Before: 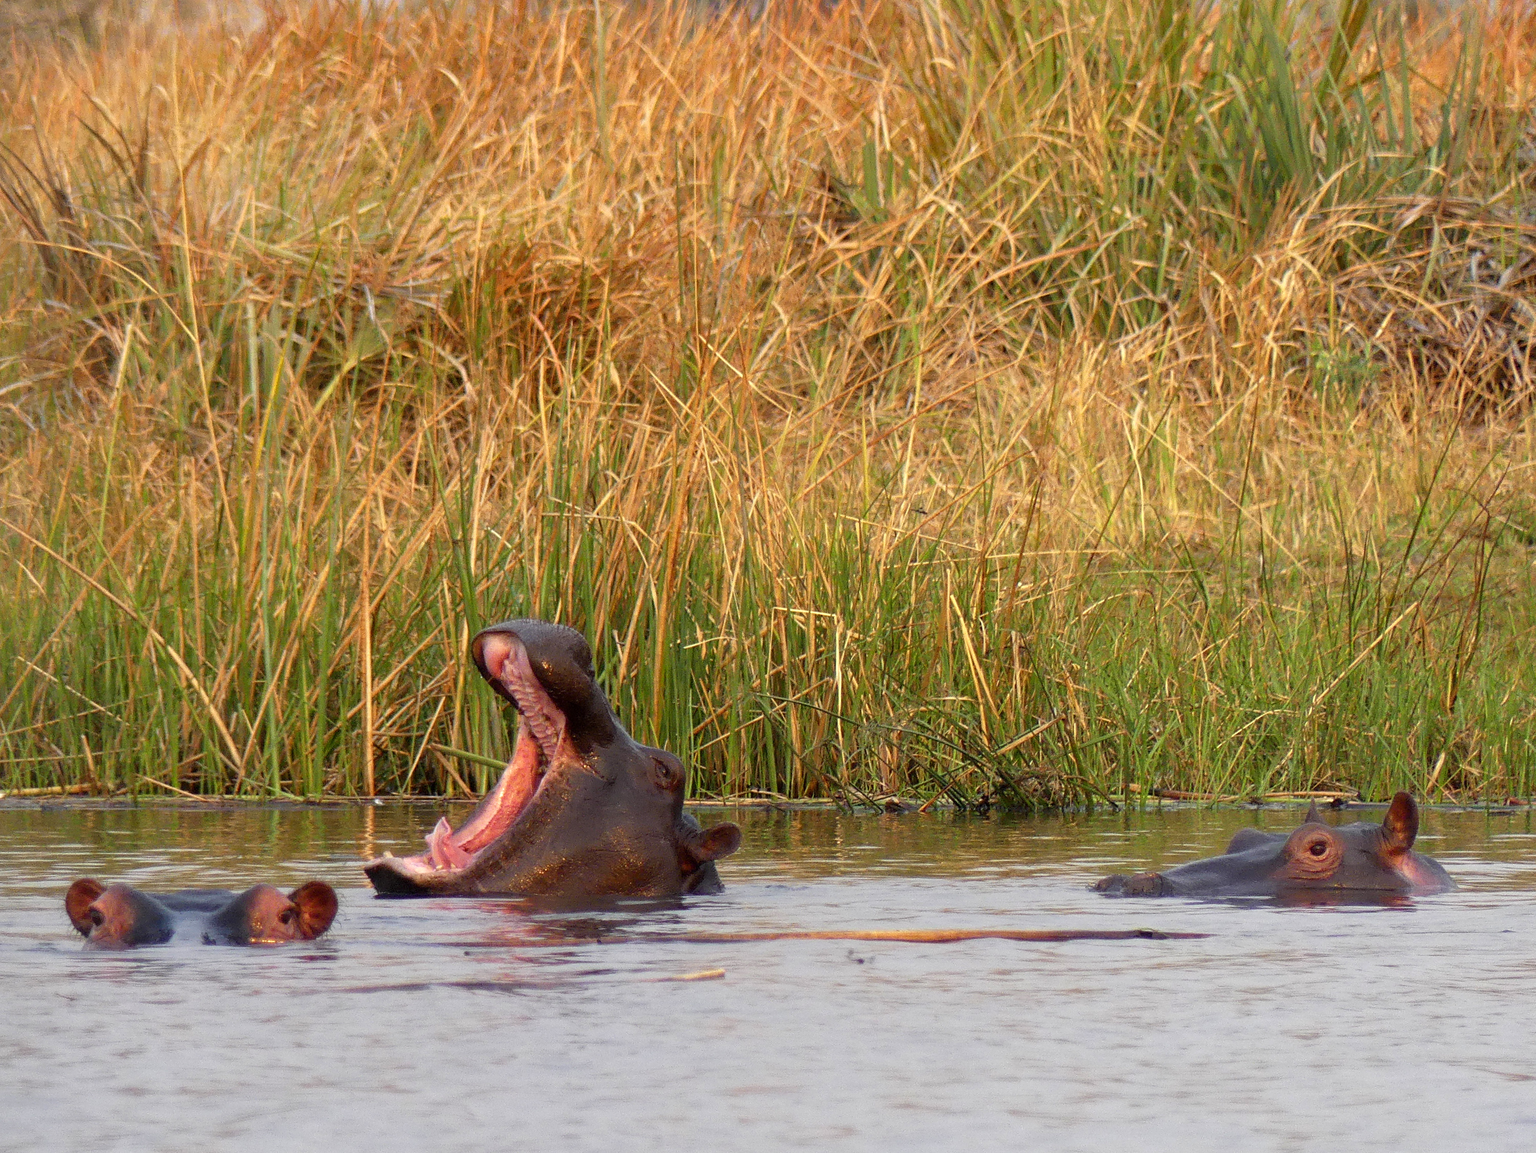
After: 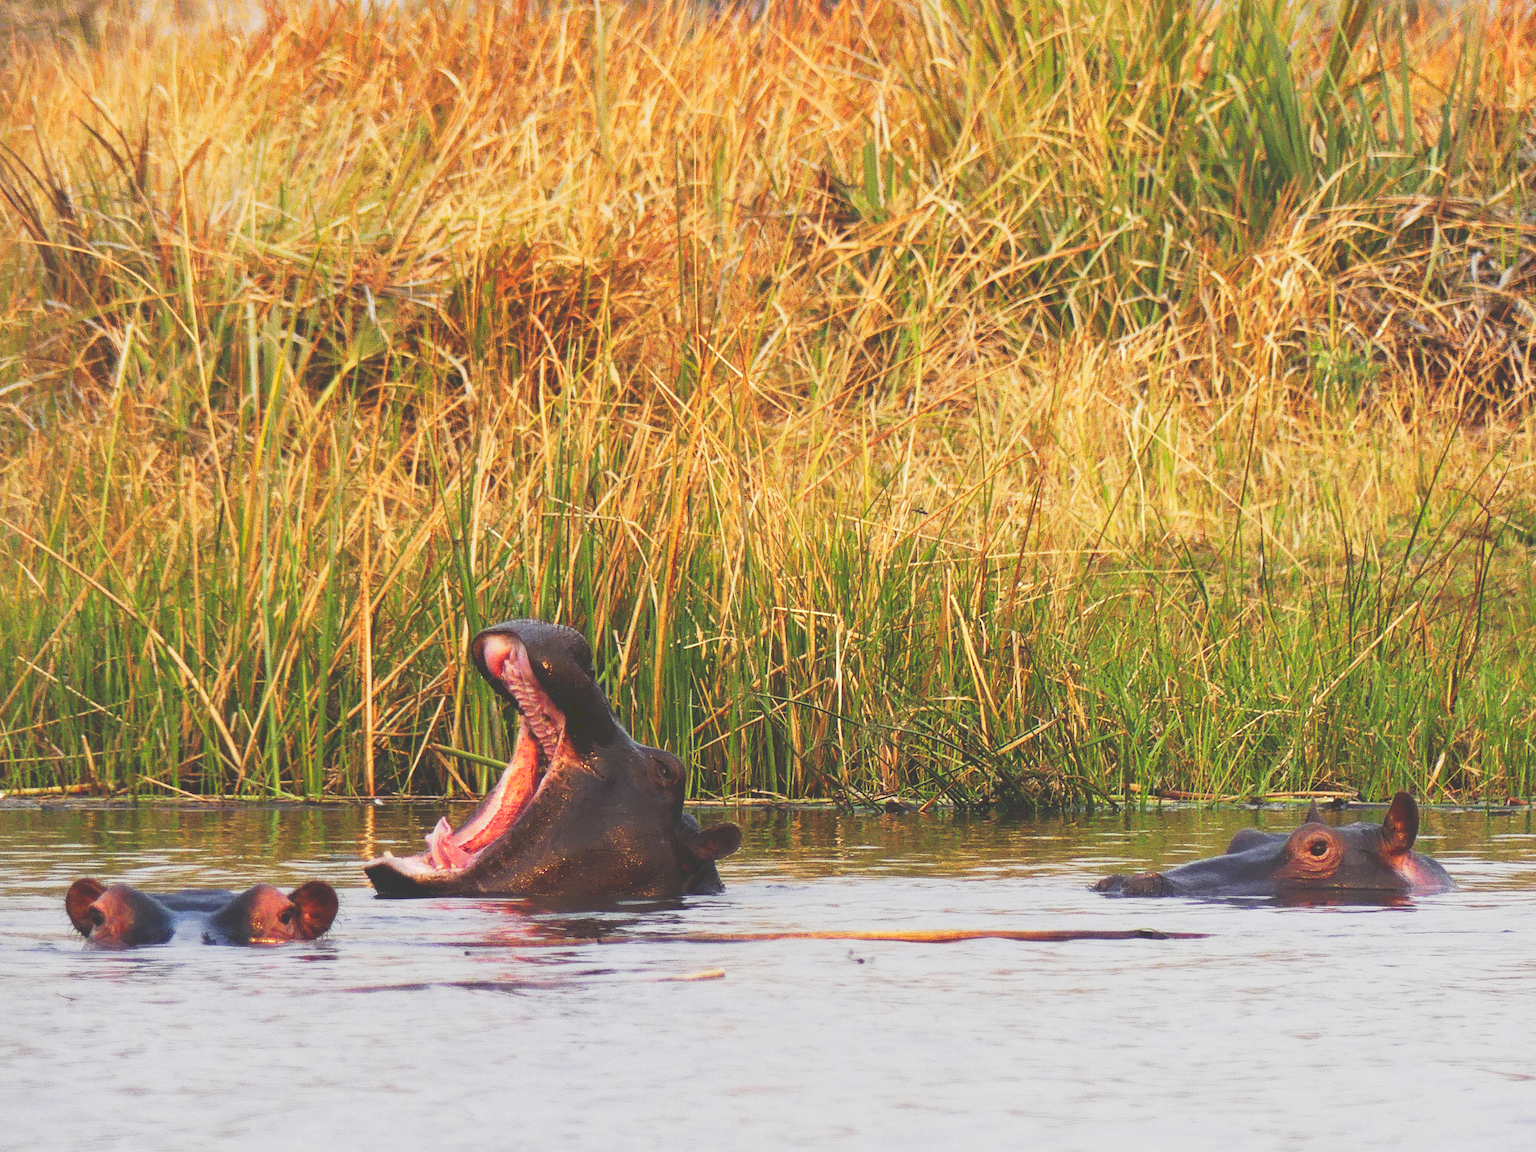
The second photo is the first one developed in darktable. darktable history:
tone curve: curves: ch0 [(0, 0) (0.003, 0.231) (0.011, 0.231) (0.025, 0.231) (0.044, 0.231) (0.069, 0.235) (0.1, 0.24) (0.136, 0.246) (0.177, 0.256) (0.224, 0.279) (0.277, 0.313) (0.335, 0.354) (0.399, 0.428) (0.468, 0.514) (0.543, 0.61) (0.623, 0.728) (0.709, 0.808) (0.801, 0.873) (0.898, 0.909) (1, 1)], preserve colors none
color zones: curves: ch0 [(0, 0.5) (0.143, 0.5) (0.286, 0.5) (0.429, 0.5) (0.62, 0.489) (0.714, 0.445) (0.844, 0.496) (1, 0.5)]; ch1 [(0, 0.5) (0.143, 0.5) (0.286, 0.5) (0.429, 0.5) (0.571, 0.5) (0.714, 0.523) (0.857, 0.5) (1, 0.5)]
